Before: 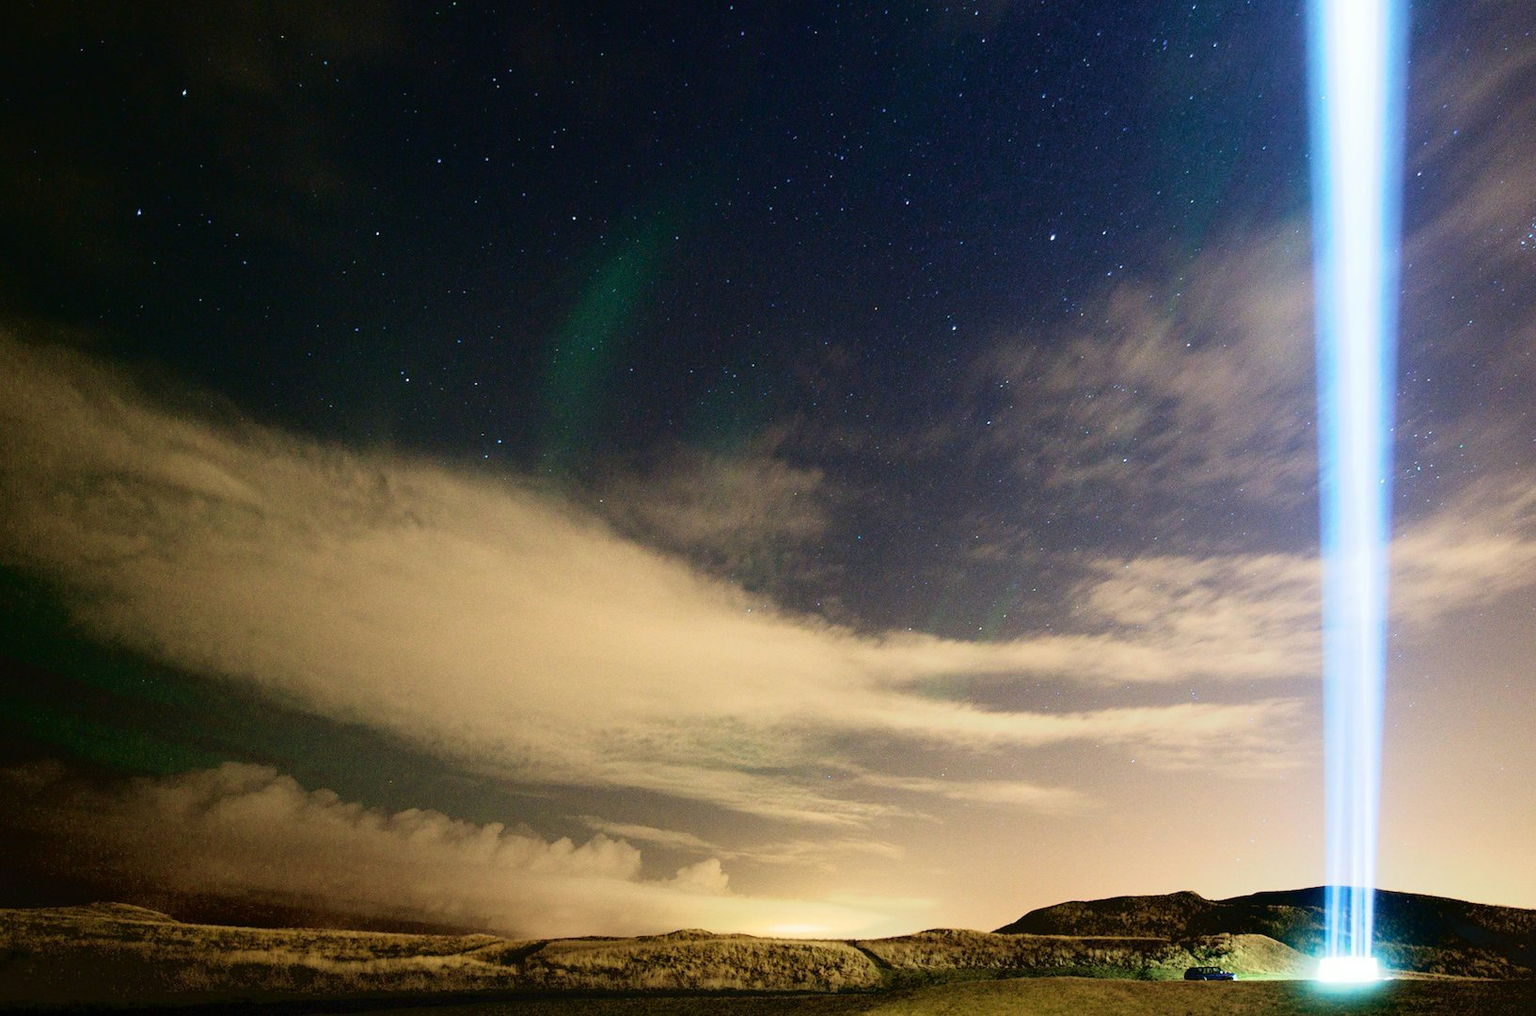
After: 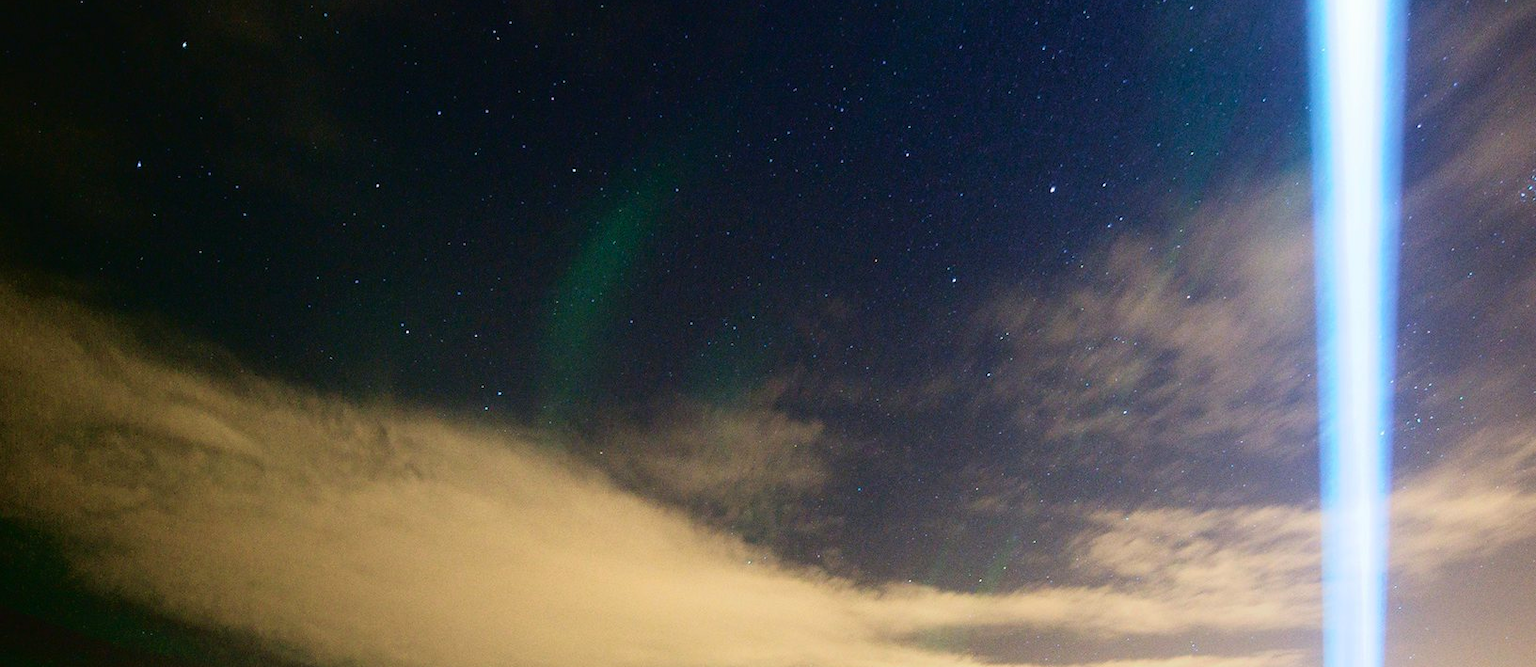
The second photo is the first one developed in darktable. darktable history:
crop and rotate: top 4.787%, bottom 29.419%
color balance rgb: perceptual saturation grading › global saturation 0.943%, global vibrance 20%
